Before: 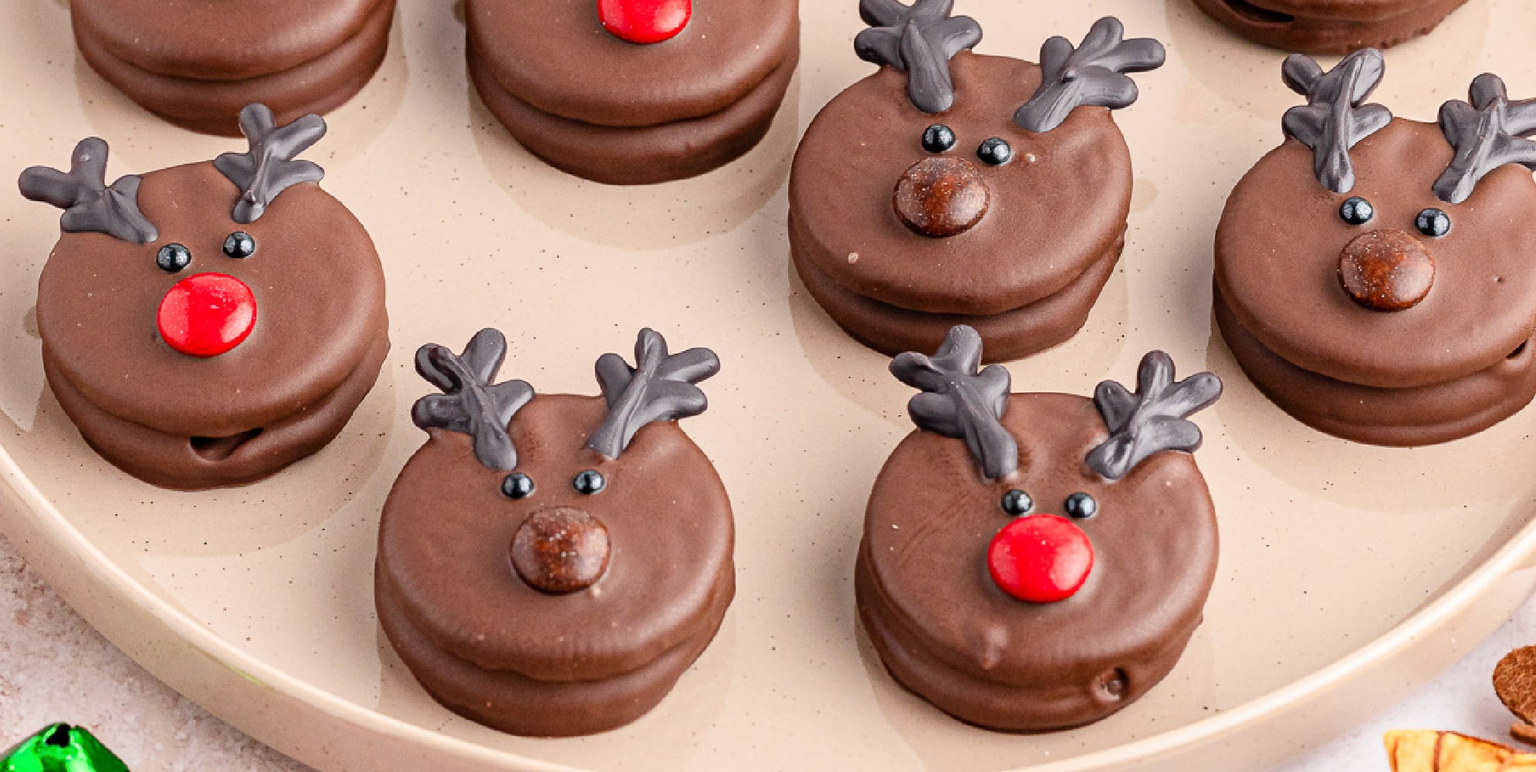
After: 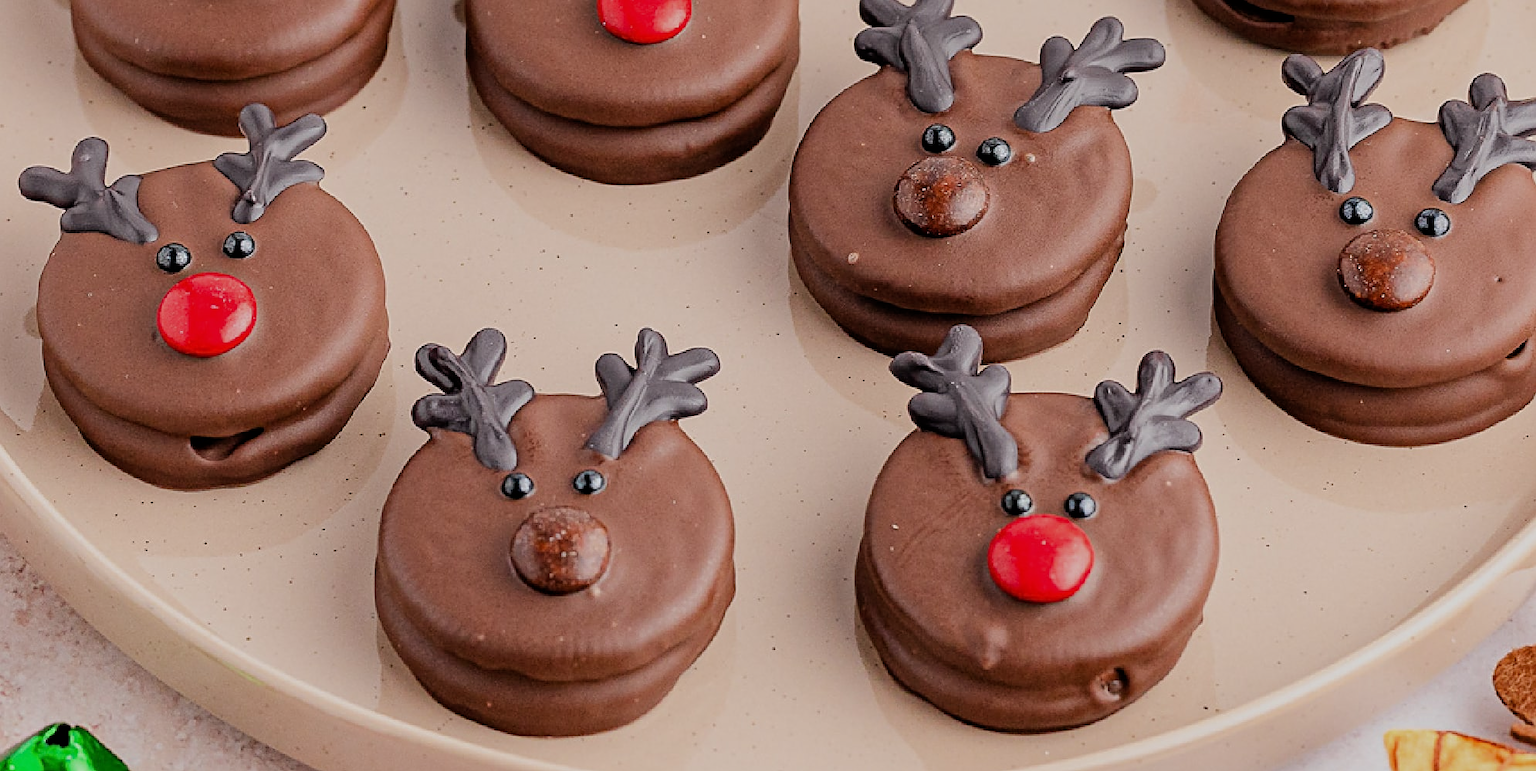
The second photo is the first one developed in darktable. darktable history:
rgb curve: curves: ch0 [(0, 0) (0.175, 0.154) (0.785, 0.663) (1, 1)]
sharpen: on, module defaults
filmic rgb: black relative exposure -7.65 EV, white relative exposure 4.56 EV, hardness 3.61, color science v6 (2022)
